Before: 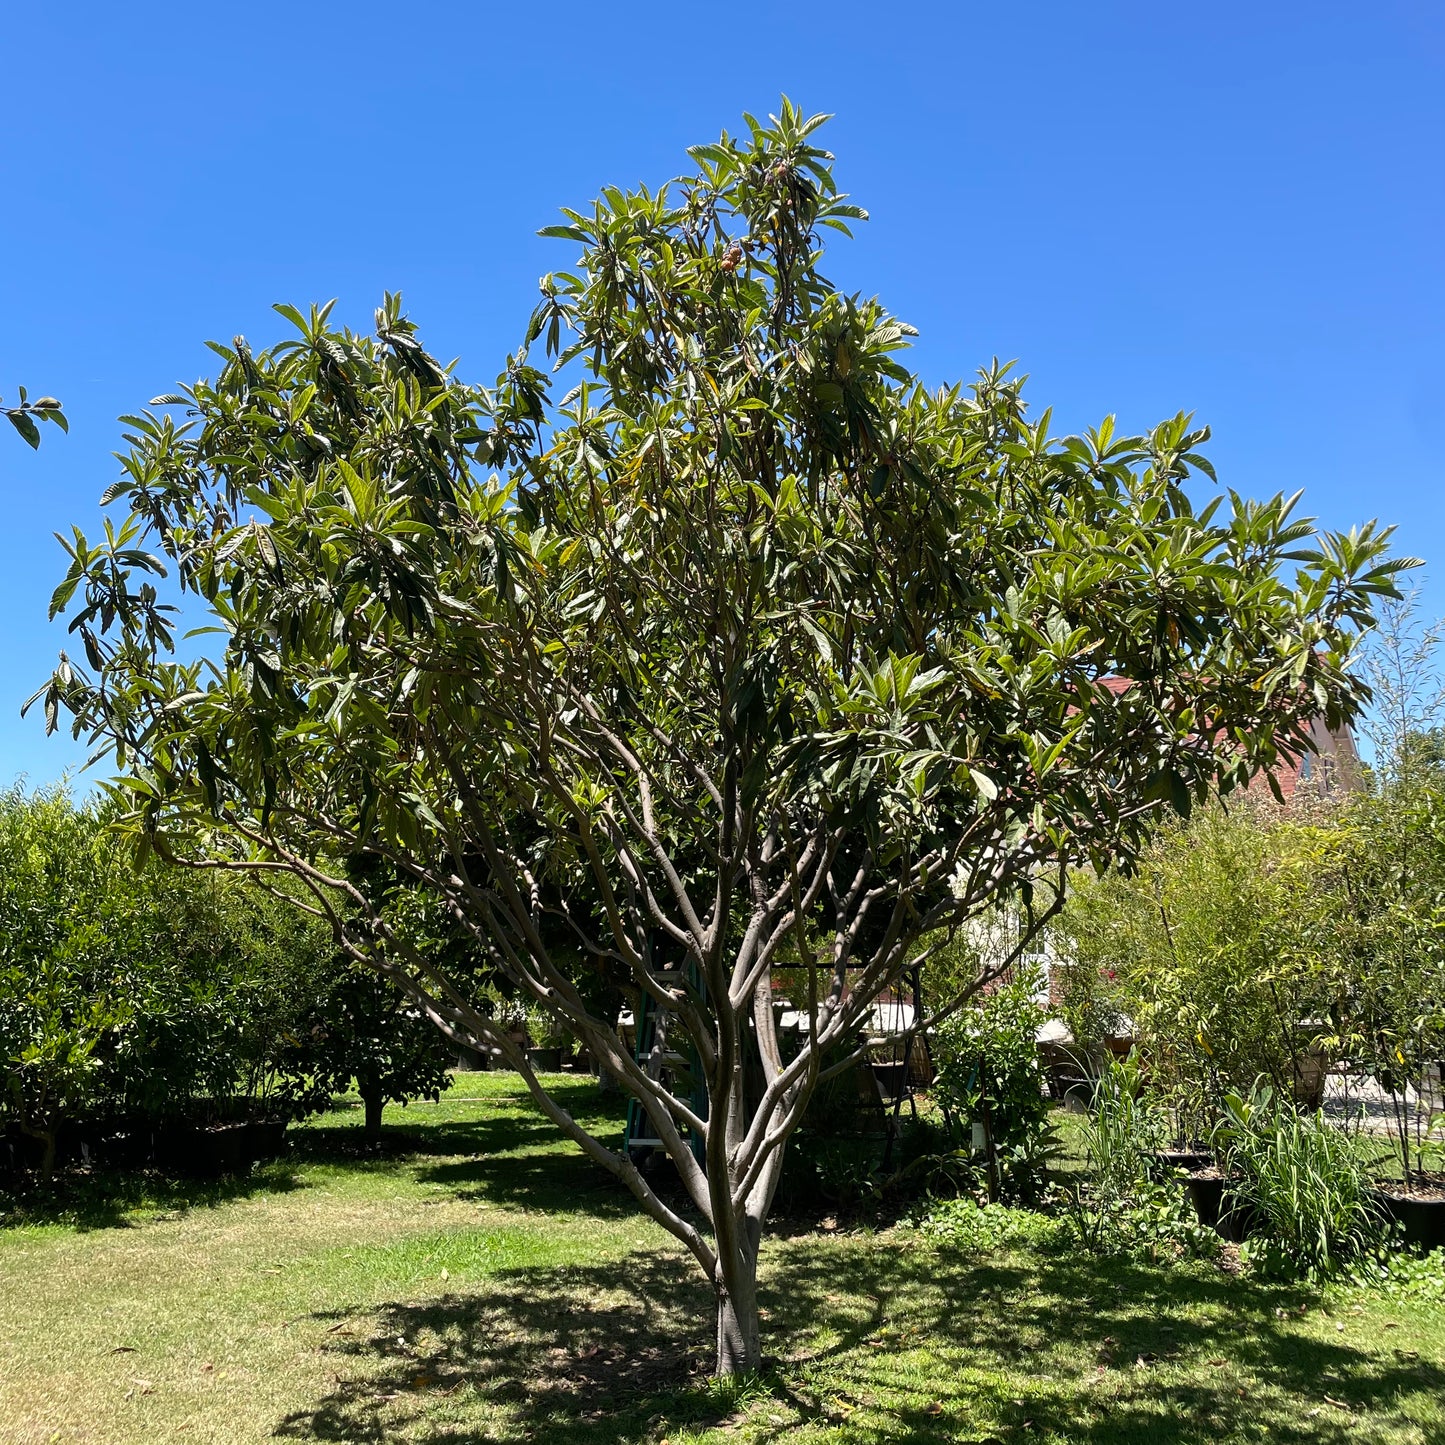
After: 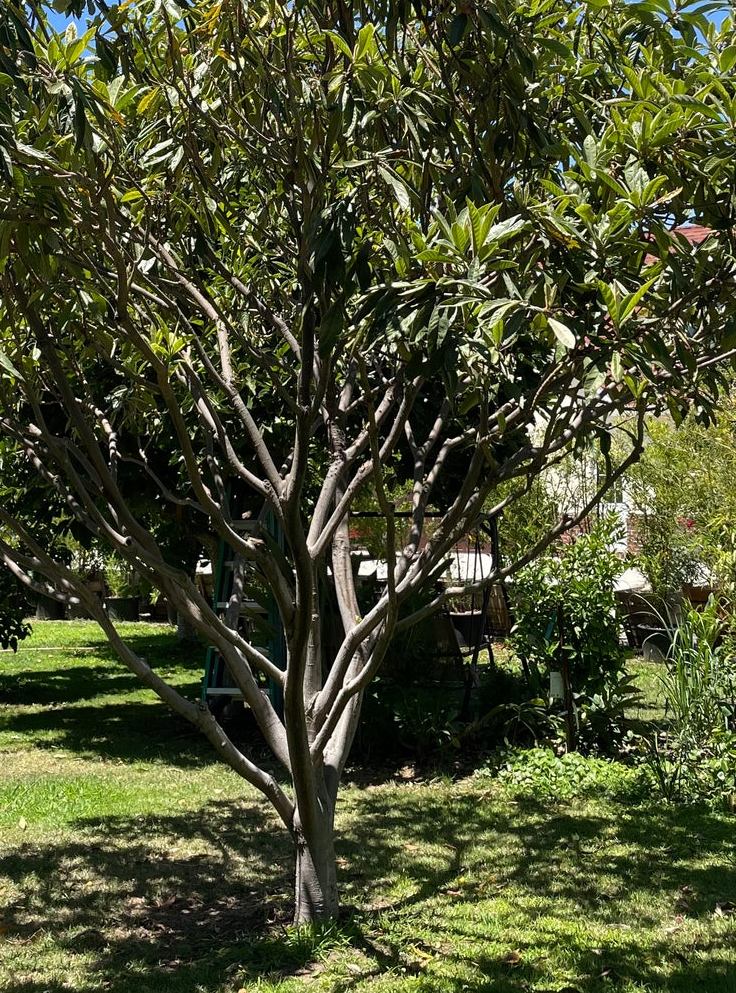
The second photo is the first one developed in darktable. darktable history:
crop and rotate: left 29.205%, top 31.244%, right 19.823%
